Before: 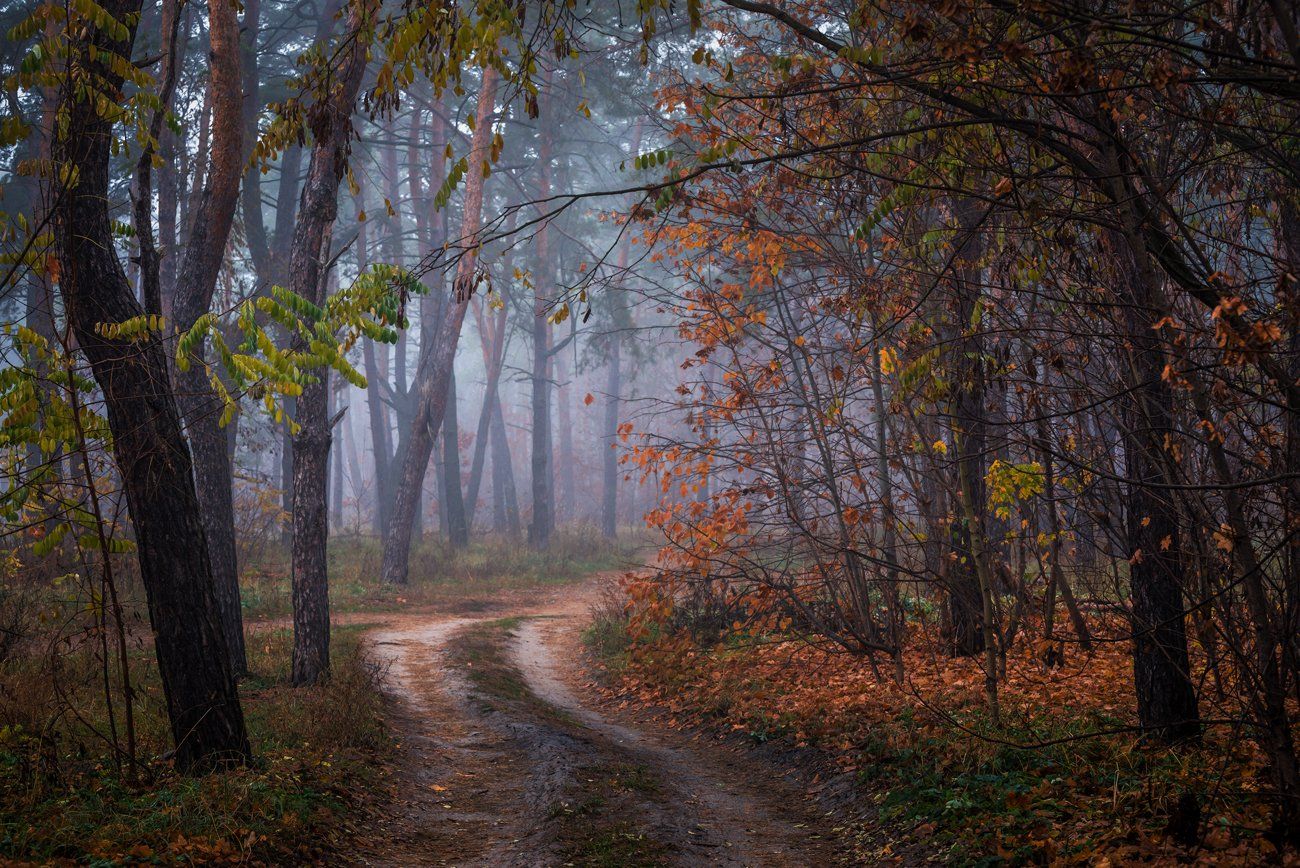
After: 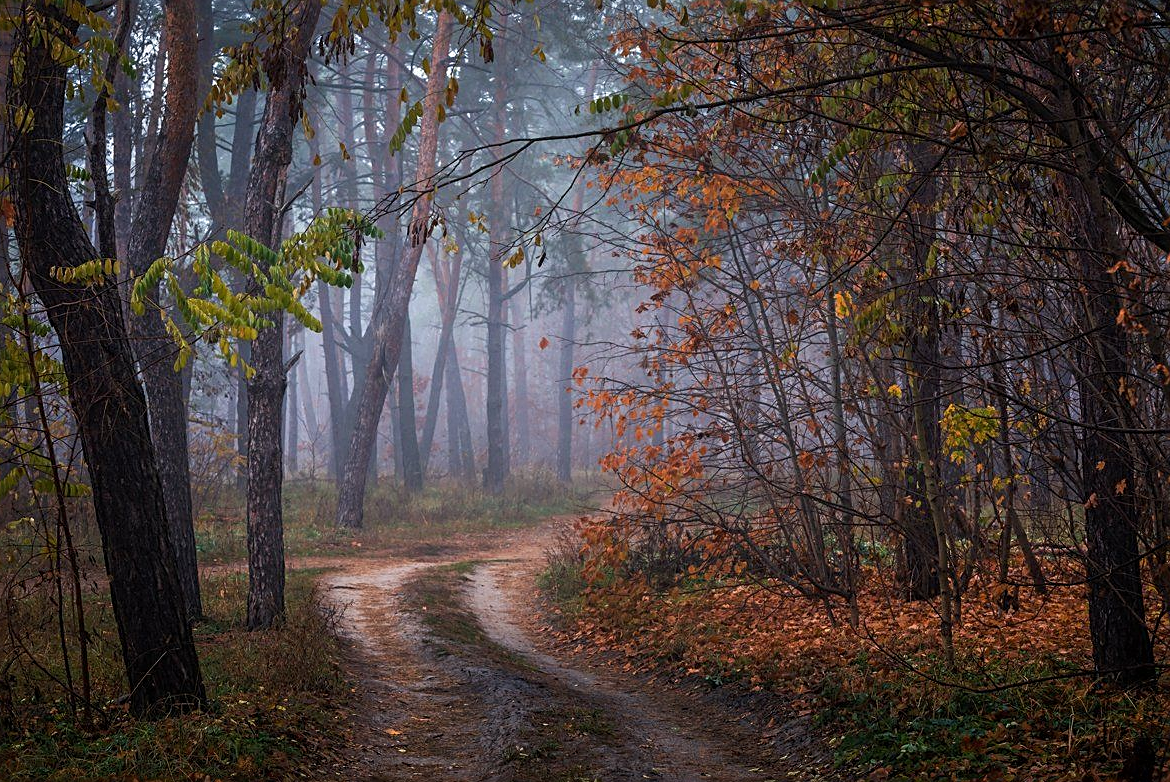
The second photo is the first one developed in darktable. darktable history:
crop: left 3.476%, top 6.472%, right 6.522%, bottom 3.341%
sharpen: on, module defaults
